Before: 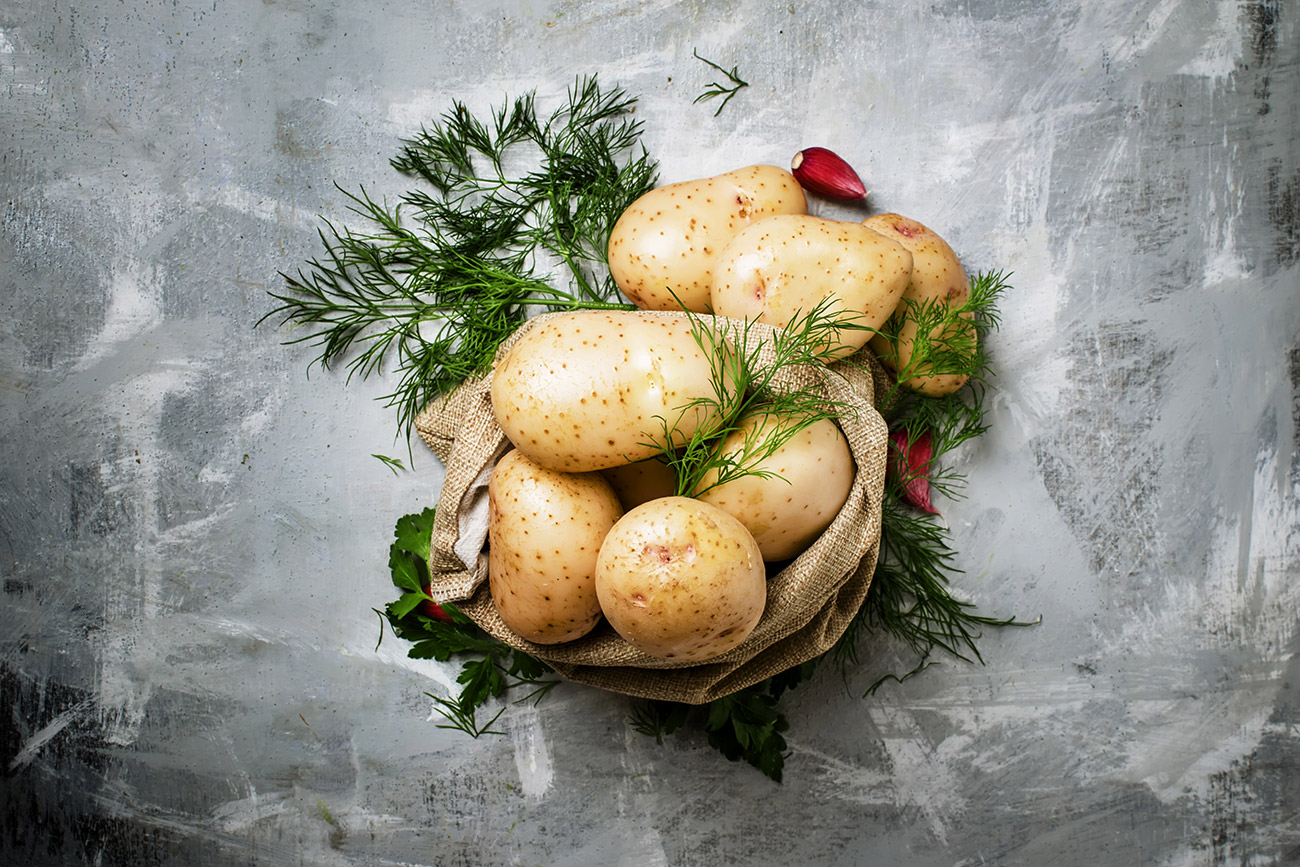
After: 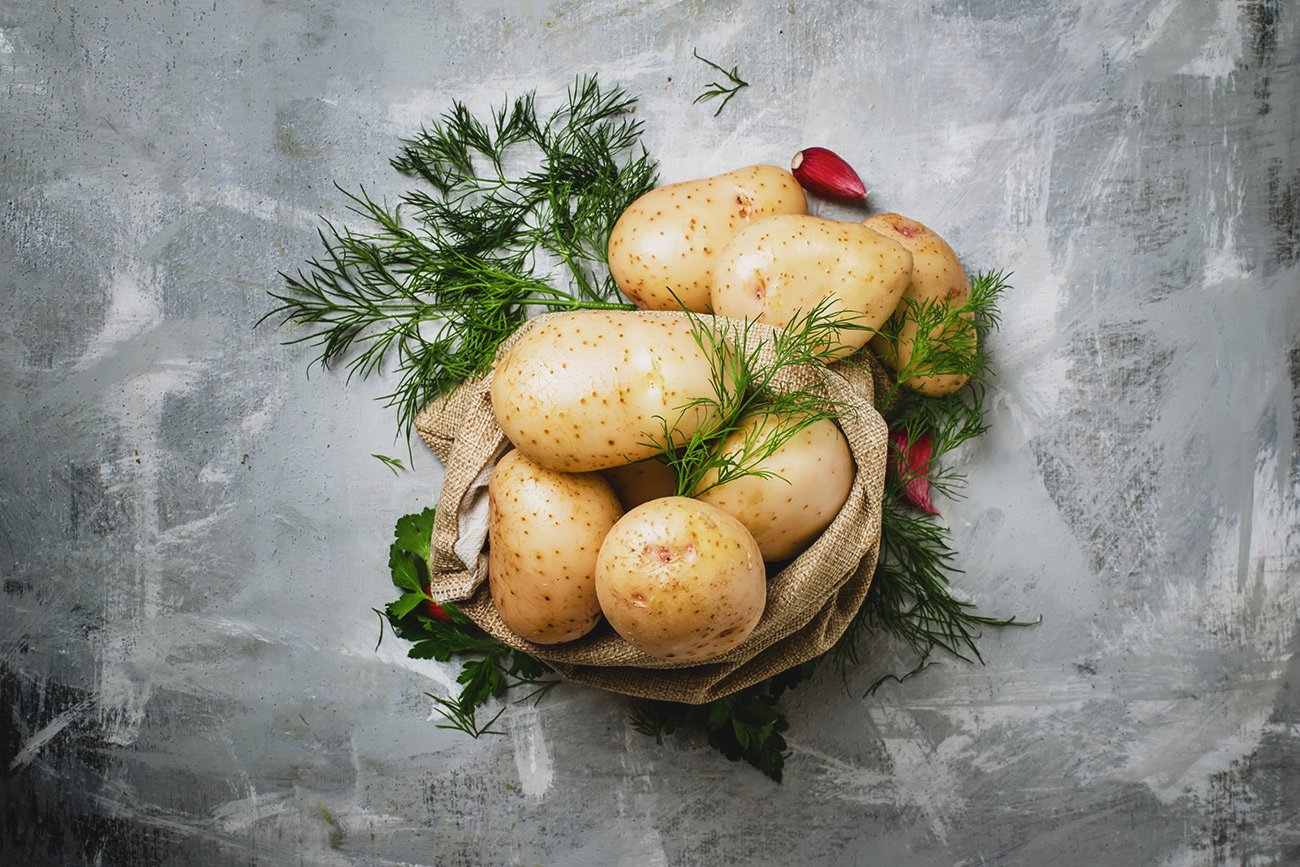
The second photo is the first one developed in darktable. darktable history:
contrast brightness saturation: contrast -0.109
exposure: compensate highlight preservation false
